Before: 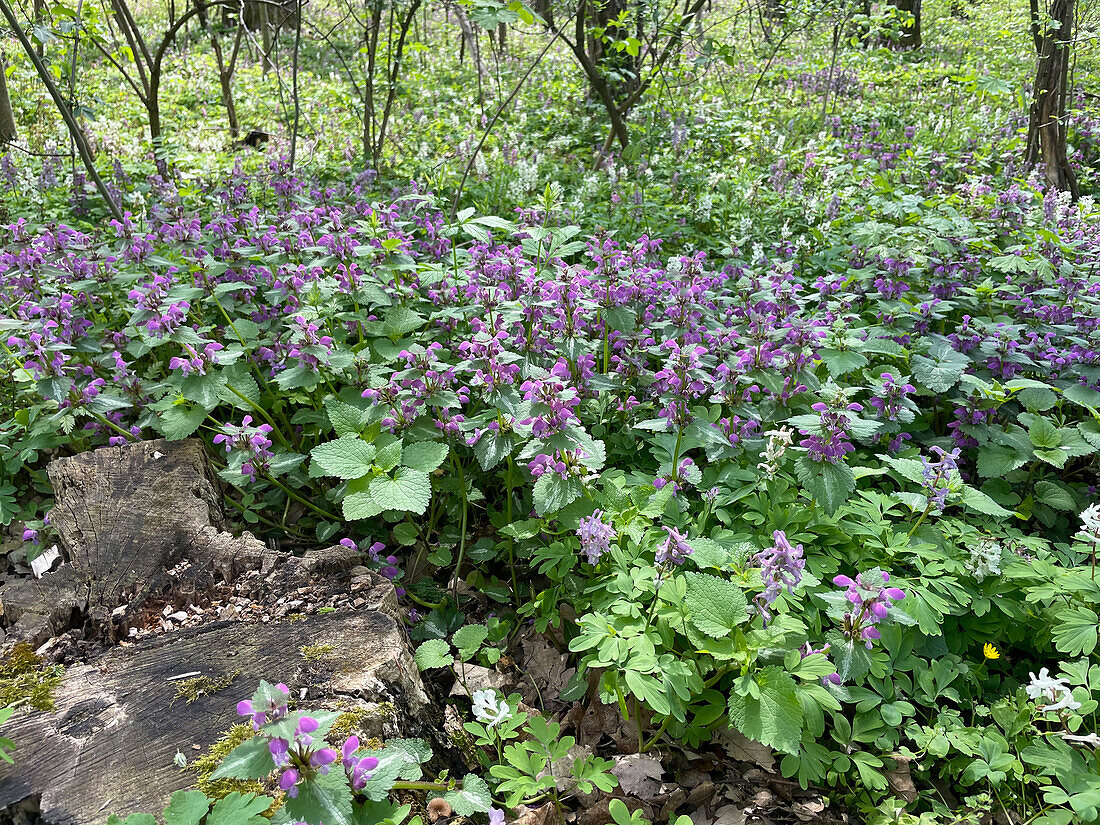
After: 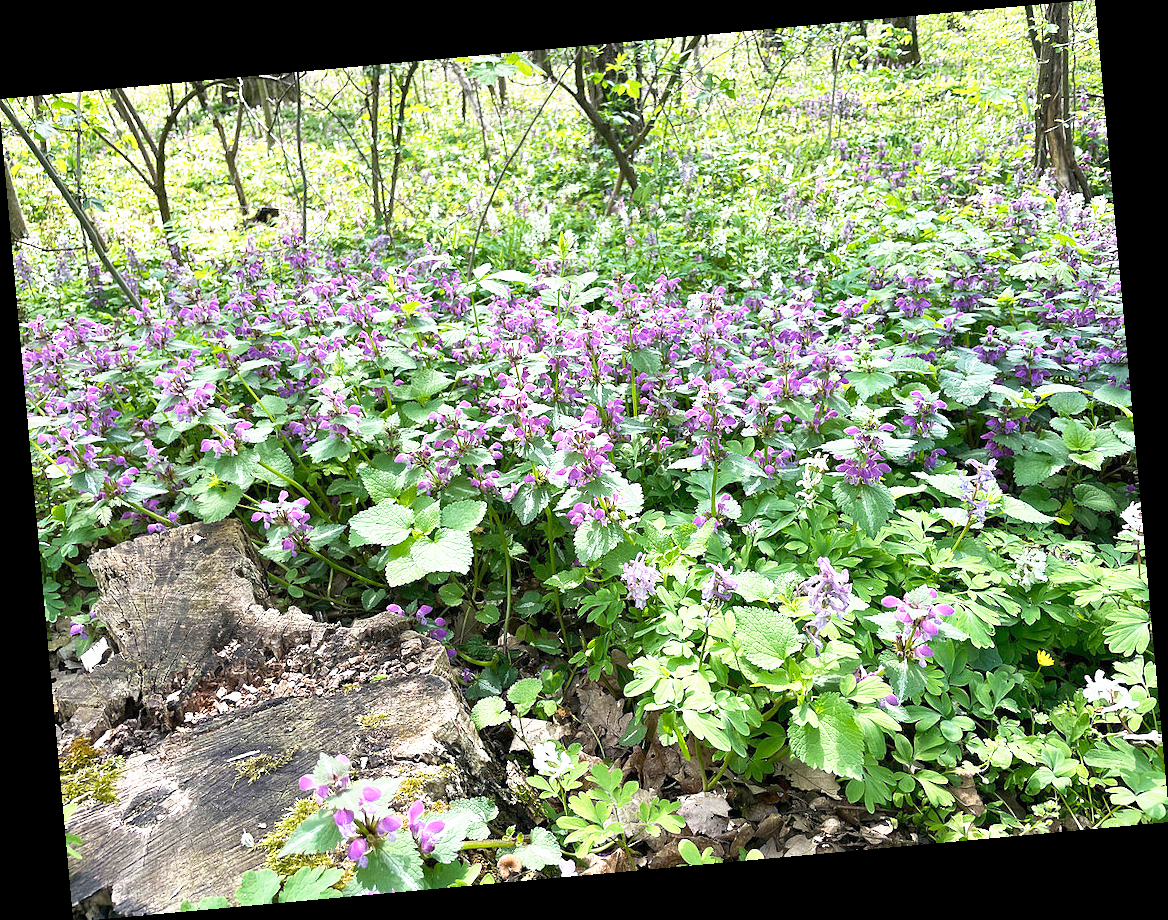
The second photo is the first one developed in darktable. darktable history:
rotate and perspective: rotation -5.2°, automatic cropping off
crop and rotate: left 0.126%
base curve: curves: ch0 [(0, 0) (0.495, 0.917) (1, 1)], preserve colors none
